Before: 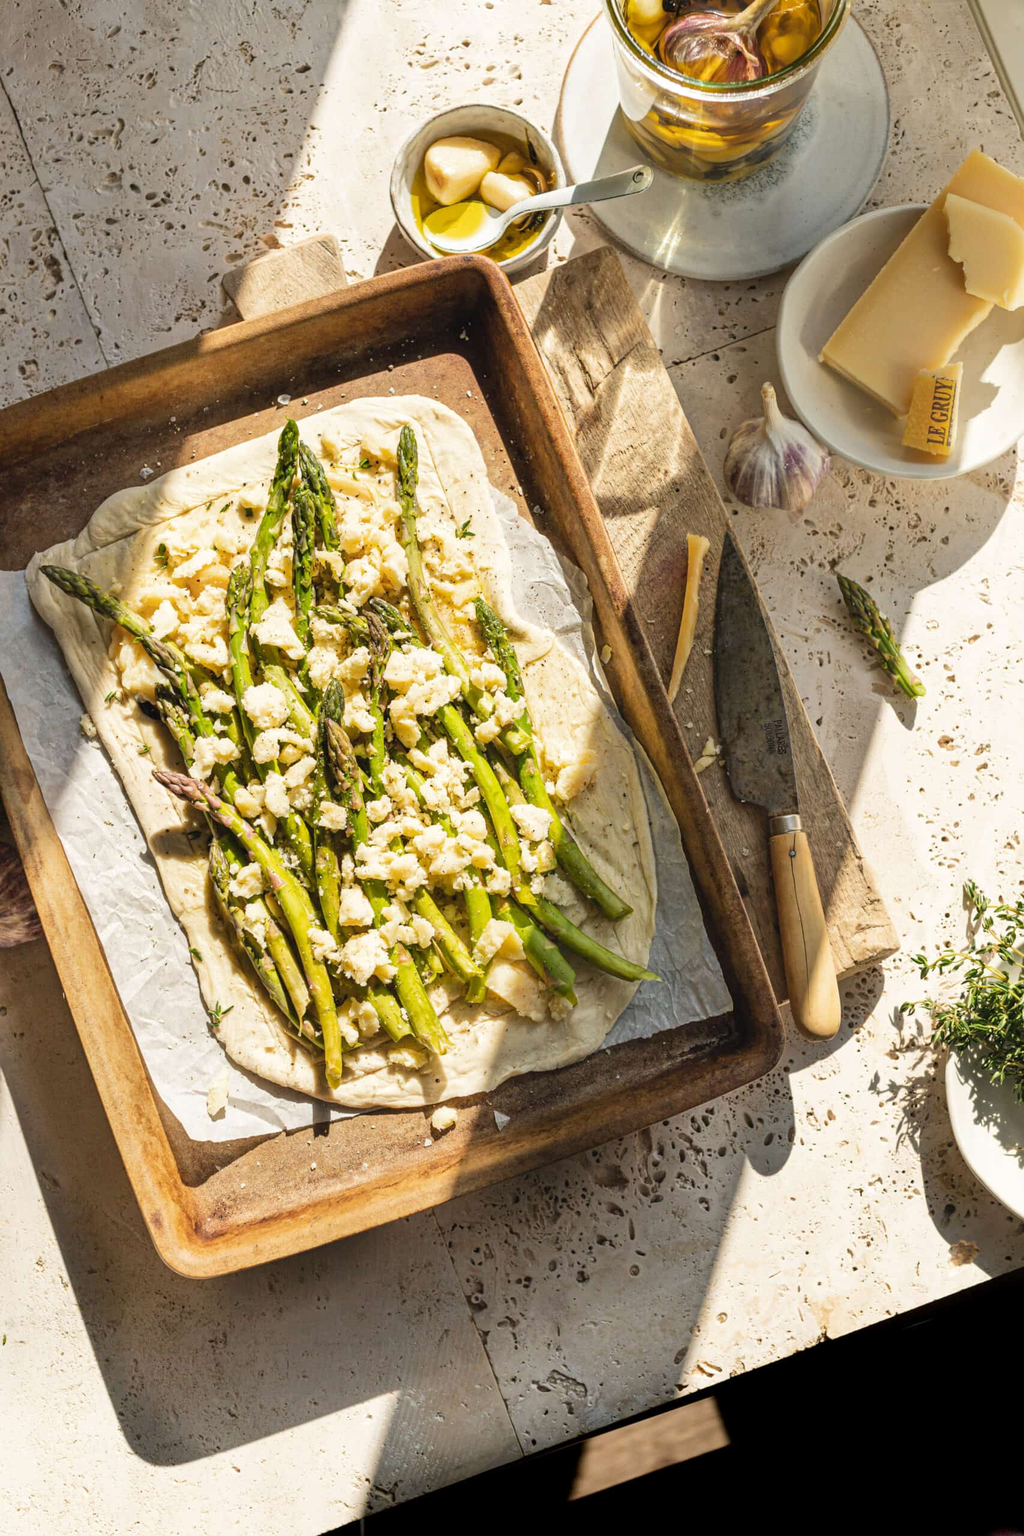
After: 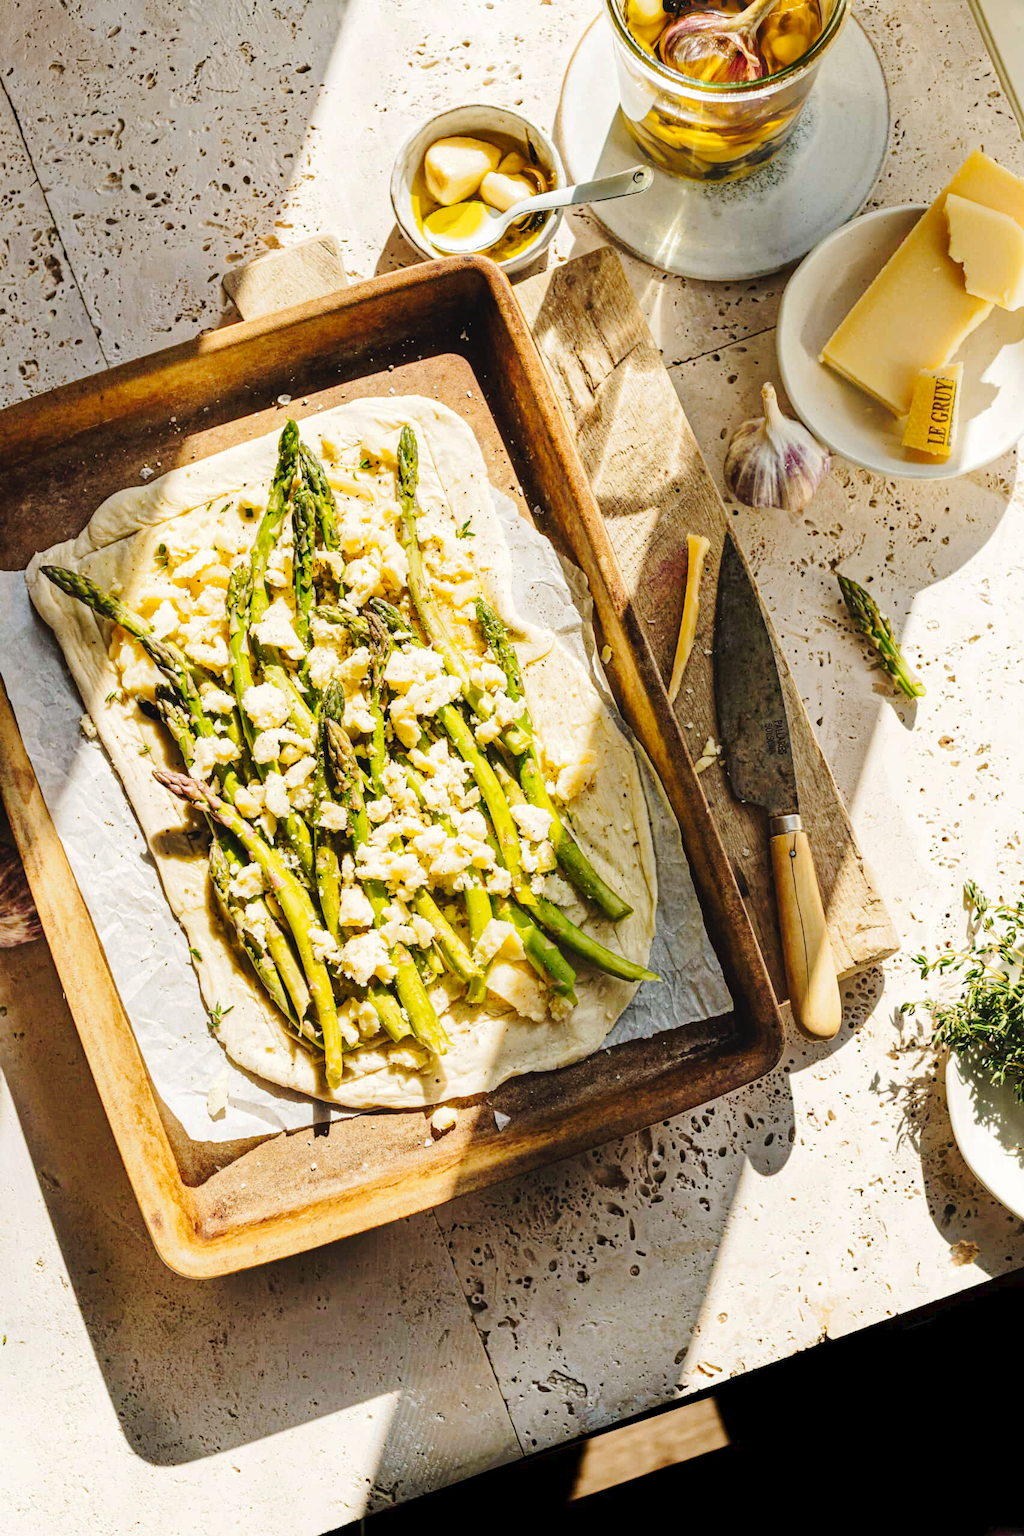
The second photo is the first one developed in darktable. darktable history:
tone curve: curves: ch0 [(0, 0) (0.003, 0.023) (0.011, 0.029) (0.025, 0.037) (0.044, 0.047) (0.069, 0.057) (0.1, 0.075) (0.136, 0.103) (0.177, 0.145) (0.224, 0.193) (0.277, 0.266) (0.335, 0.362) (0.399, 0.473) (0.468, 0.569) (0.543, 0.655) (0.623, 0.73) (0.709, 0.804) (0.801, 0.874) (0.898, 0.924) (1, 1)], preserve colors none
haze removal: compatibility mode true, adaptive false
